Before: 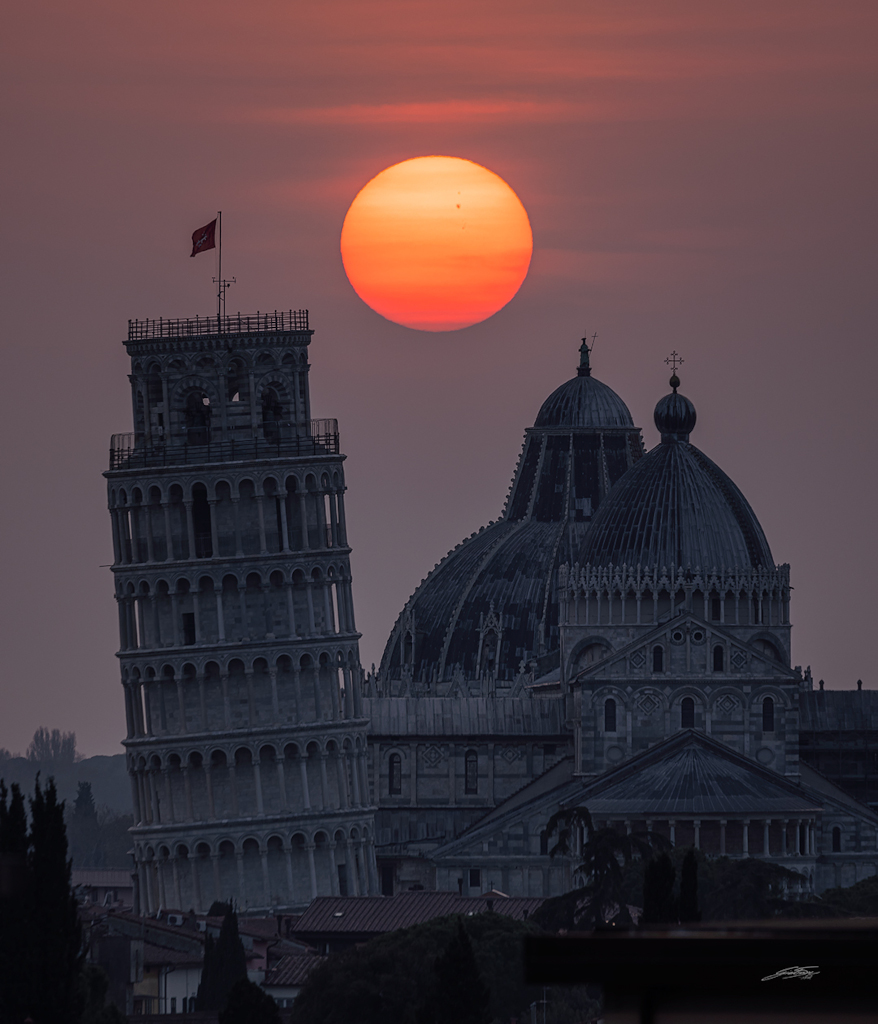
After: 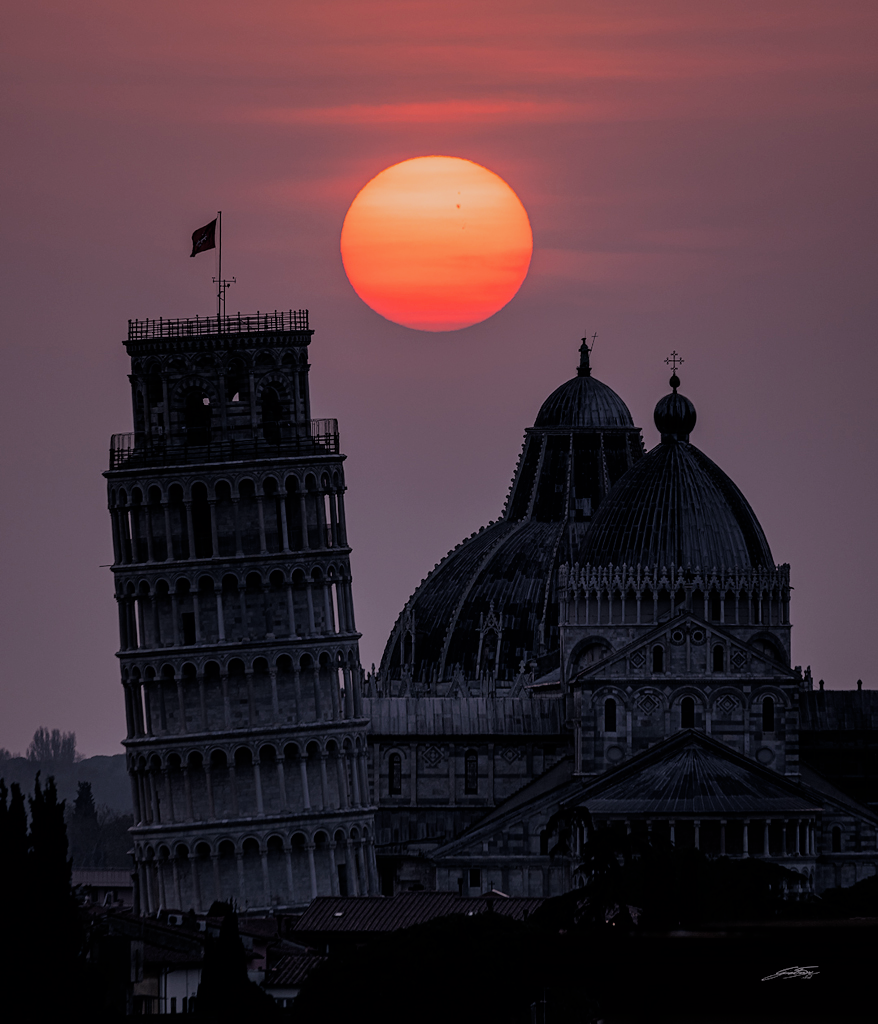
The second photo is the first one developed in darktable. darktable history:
color zones: curves: ch1 [(0, 0.523) (0.143, 0.545) (0.286, 0.52) (0.429, 0.506) (0.571, 0.503) (0.714, 0.503) (0.857, 0.508) (1, 0.523)]
filmic rgb: black relative exposure -5 EV, hardness 2.88, contrast 1.1, highlights saturation mix -20%
white balance: red 1.05, blue 1.072
